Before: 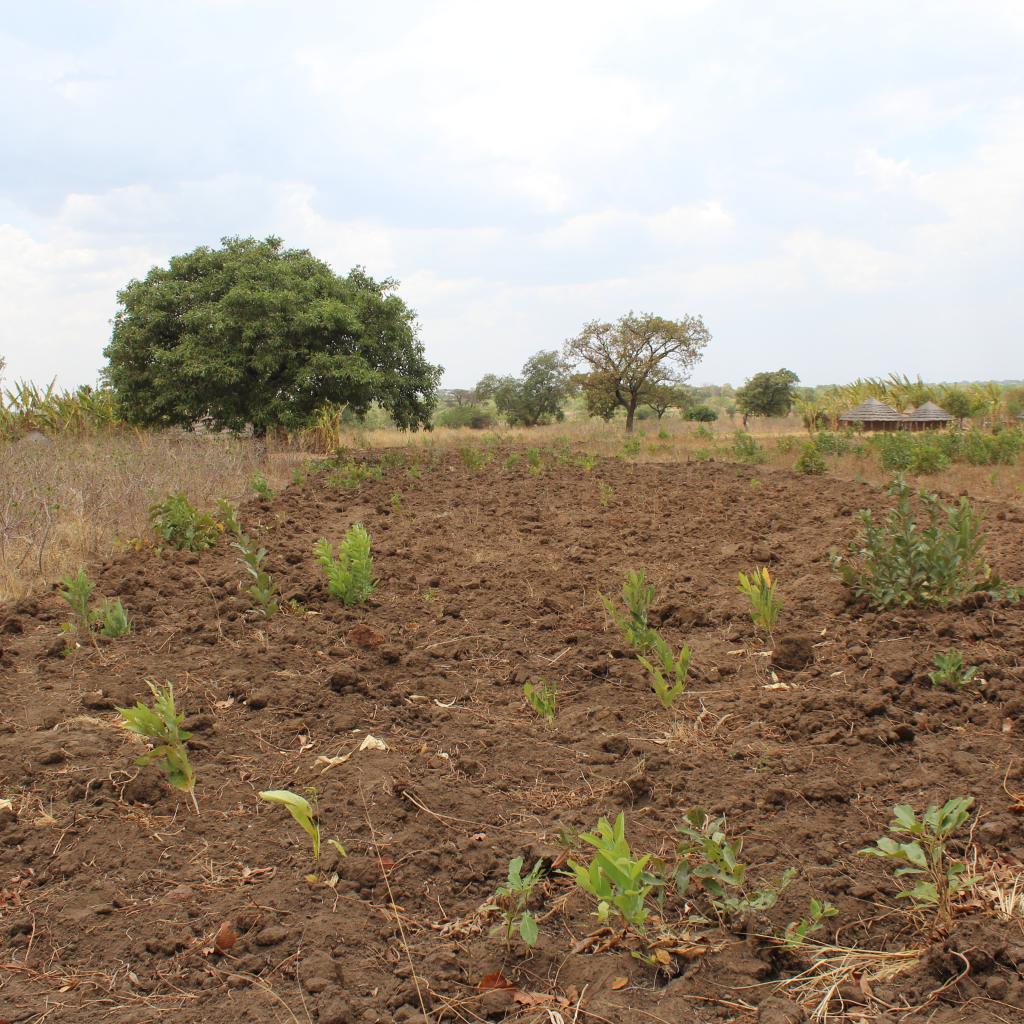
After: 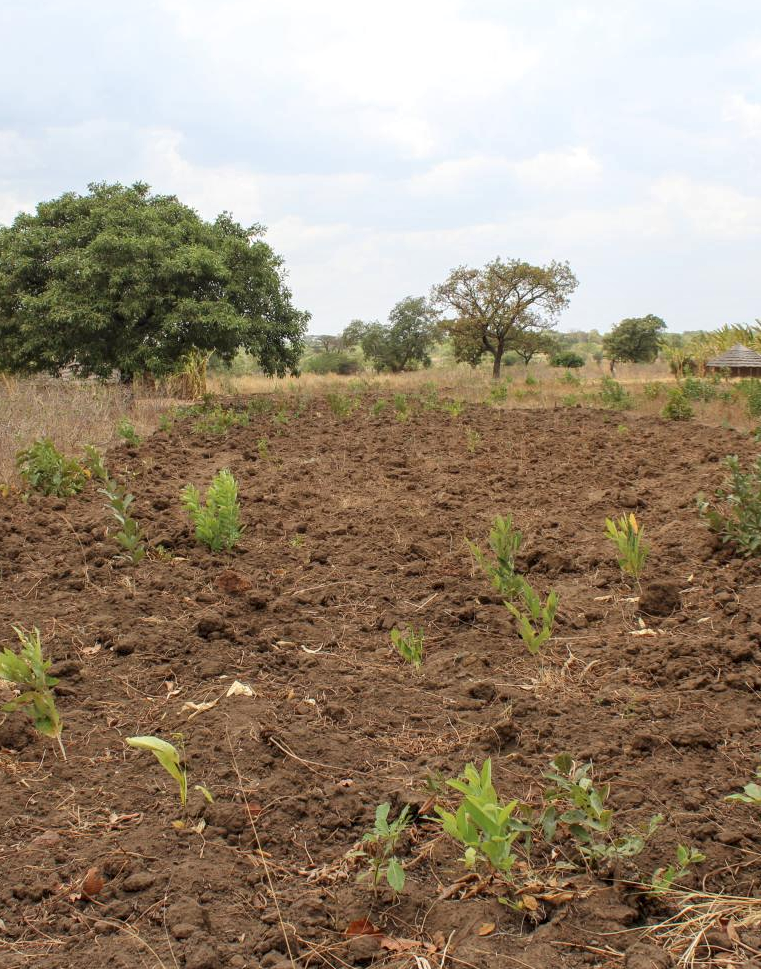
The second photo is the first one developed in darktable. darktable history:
crop and rotate: left 13.068%, top 5.275%, right 12.52%
local contrast: on, module defaults
